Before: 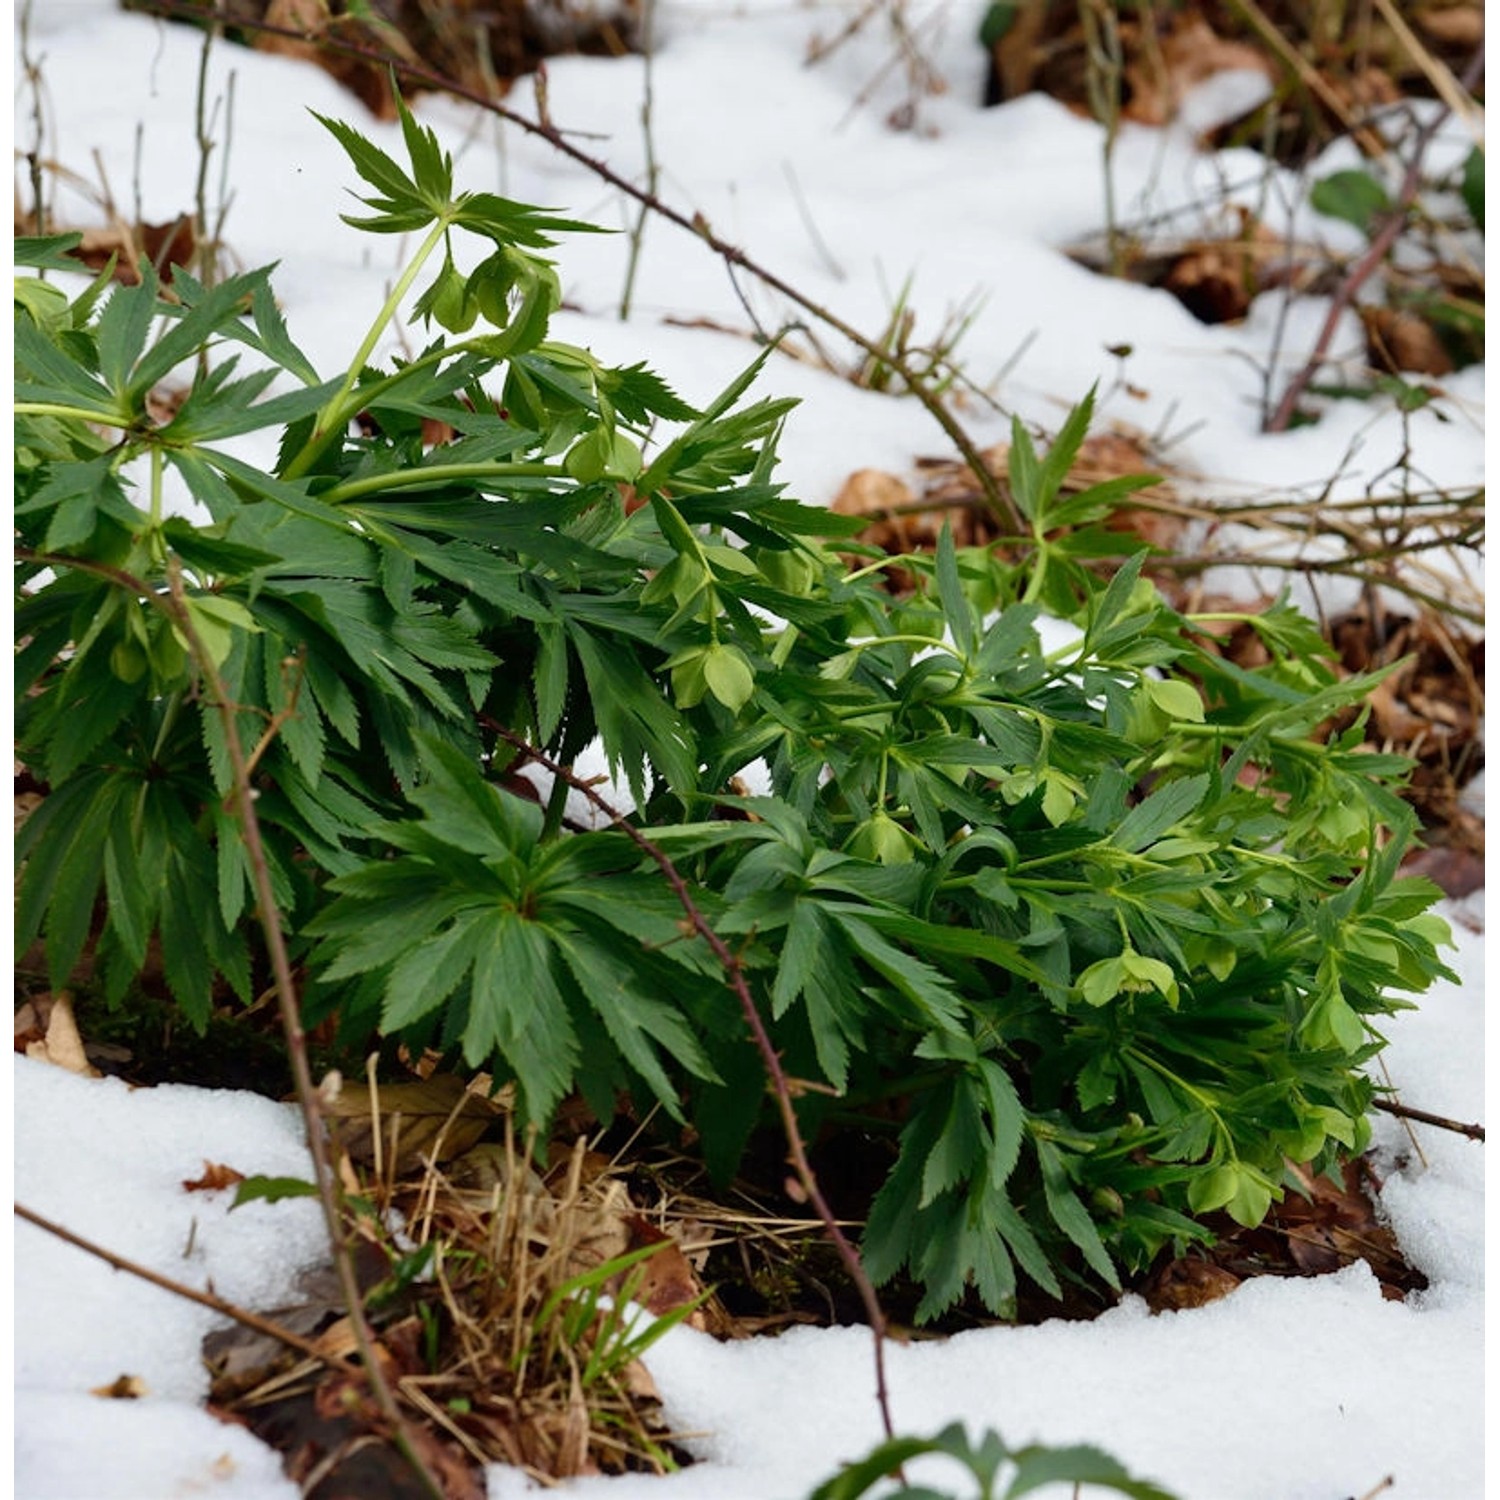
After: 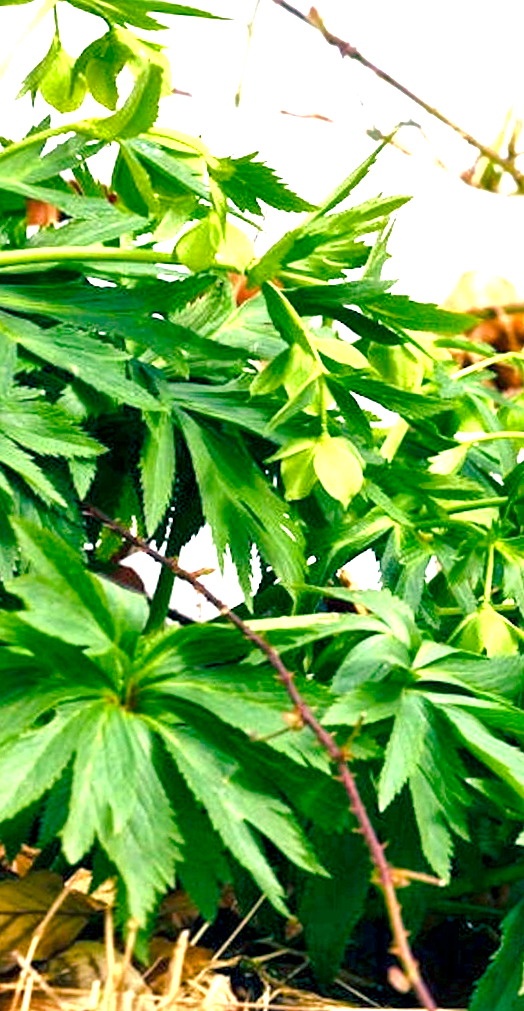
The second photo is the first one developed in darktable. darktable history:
rotate and perspective: rotation 0.679°, lens shift (horizontal) 0.136, crop left 0.009, crop right 0.991, crop top 0.078, crop bottom 0.95
exposure: black level correction 0, exposure 2.138 EV, compensate exposure bias true, compensate highlight preservation false
shadows and highlights: shadows 25, highlights -25
crop and rotate: left 29.476%, top 10.214%, right 35.32%, bottom 17.333%
local contrast: mode bilateral grid, contrast 20, coarseness 50, detail 148%, midtone range 0.2
color balance rgb: shadows lift › luminance -28.76%, shadows lift › chroma 10%, shadows lift › hue 230°, power › chroma 0.5%, power › hue 215°, highlights gain › luminance 7.14%, highlights gain › chroma 1%, highlights gain › hue 50°, global offset › luminance -0.29%, global offset › hue 260°, perceptual saturation grading › global saturation 20%, perceptual saturation grading › highlights -13.92%, perceptual saturation grading › shadows 50%
